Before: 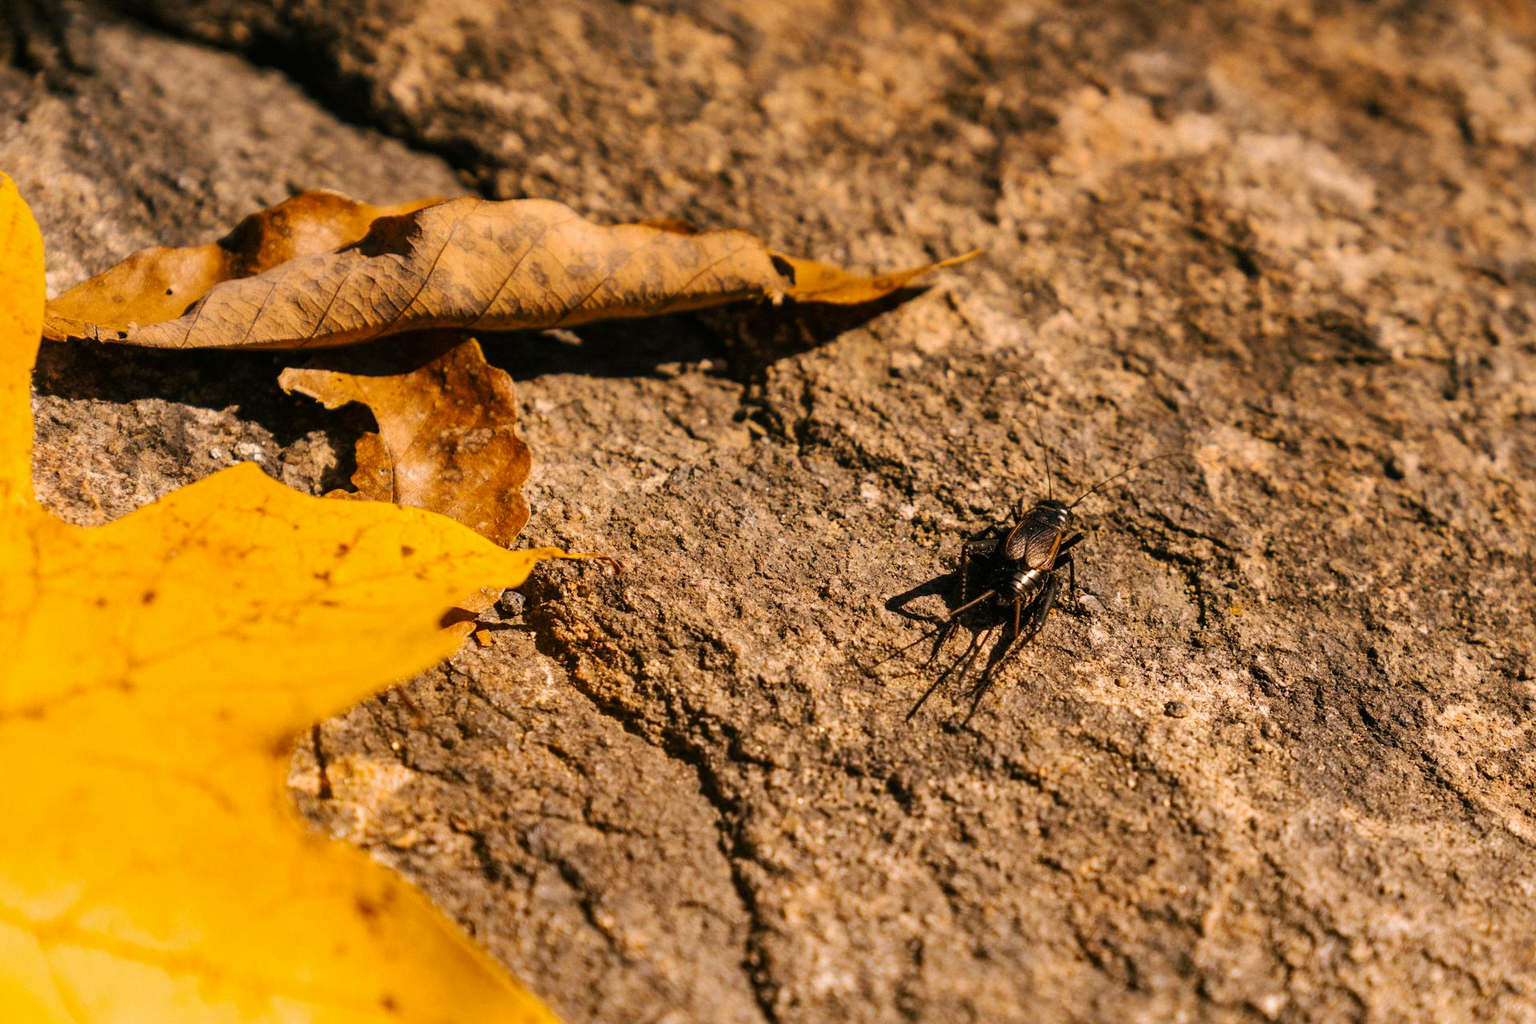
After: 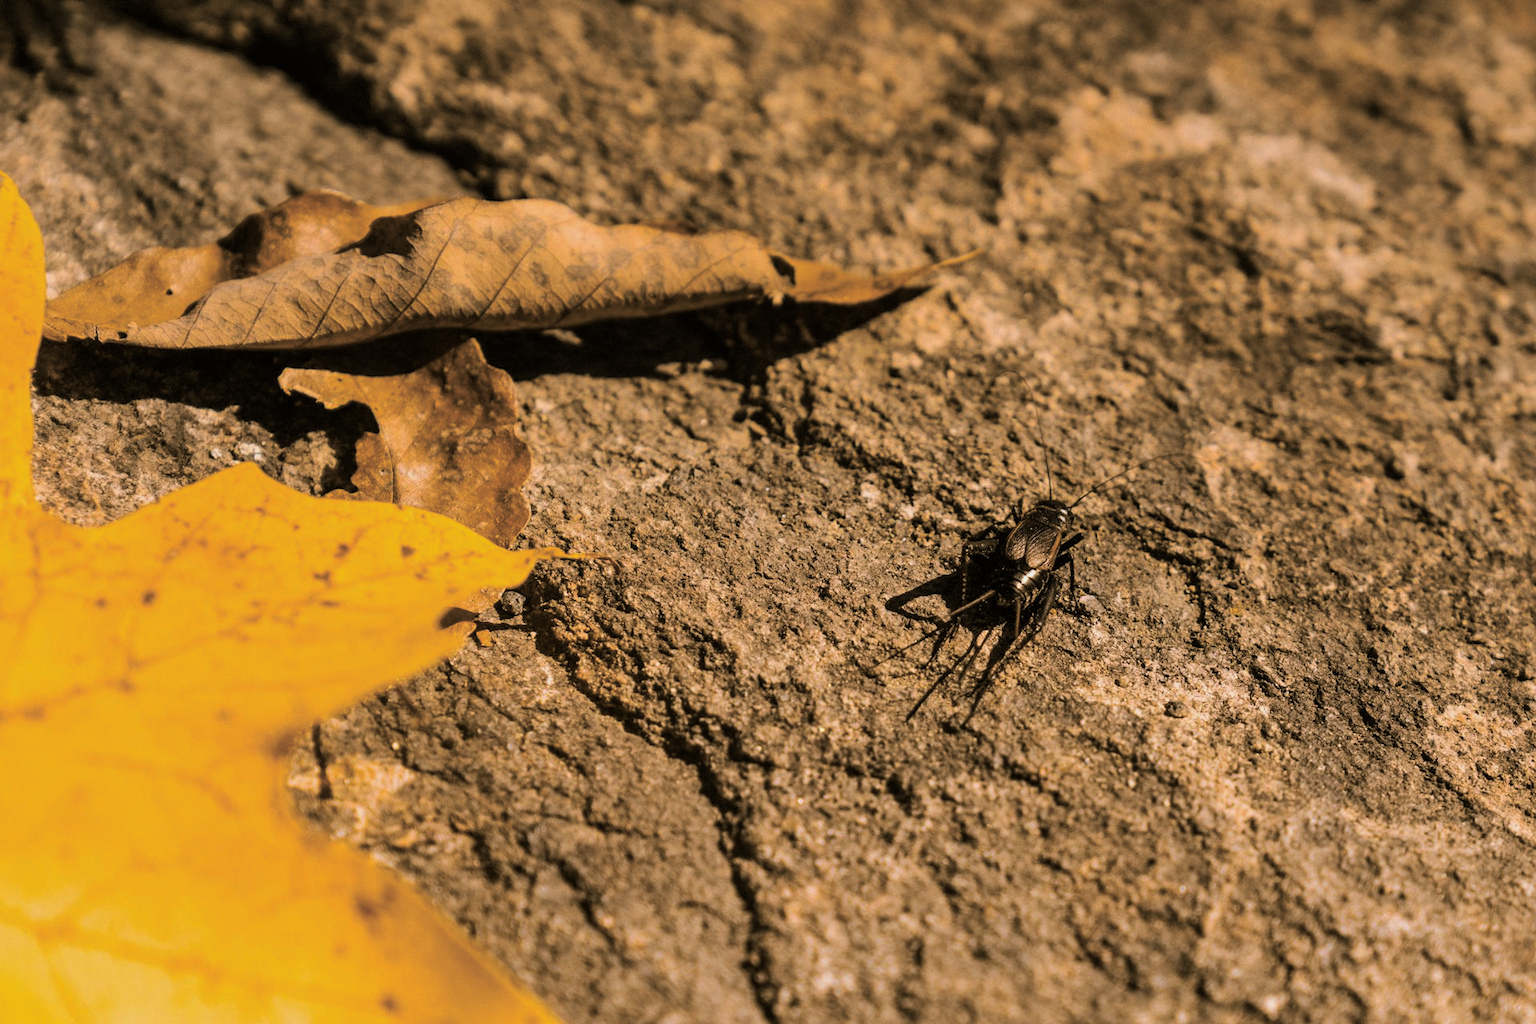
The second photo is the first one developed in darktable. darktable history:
split-toning: shadows › hue 37.98°, highlights › hue 185.58°, balance -55.261
exposure: exposure -0.177 EV, compensate highlight preservation false
